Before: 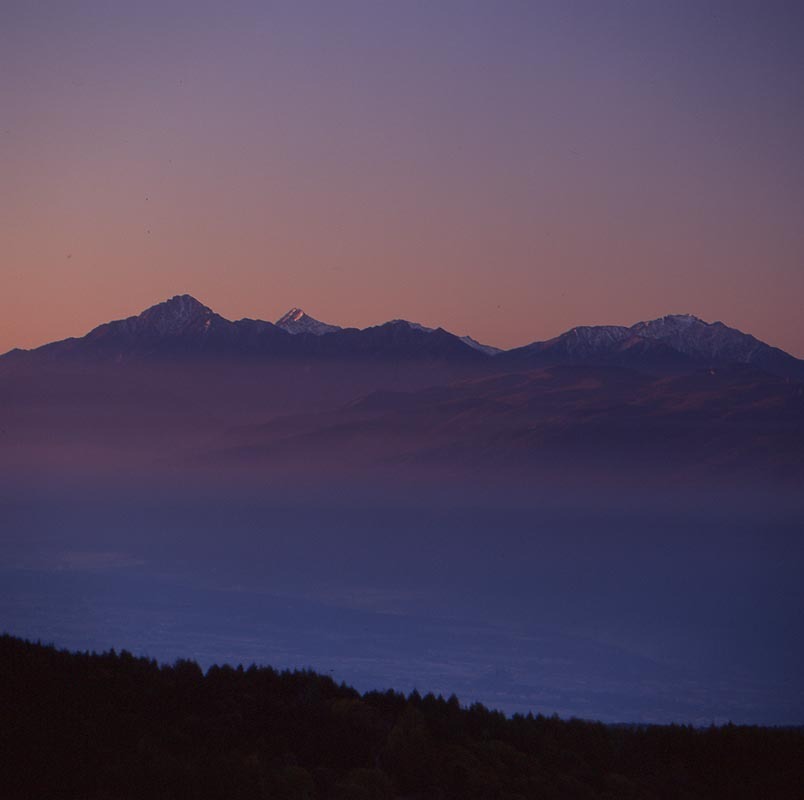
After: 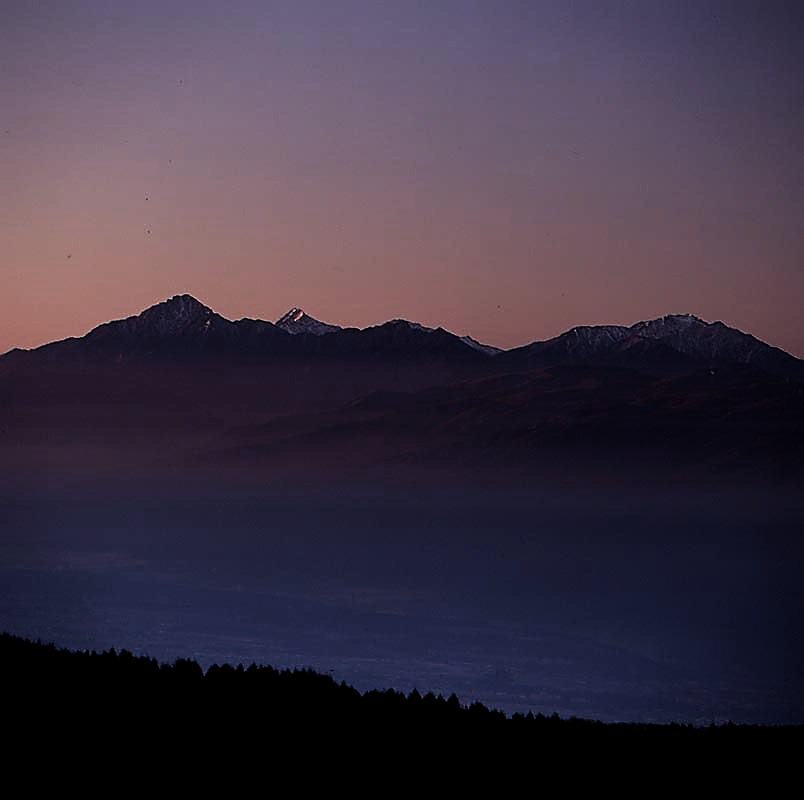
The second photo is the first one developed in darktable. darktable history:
exposure: exposure -0.153 EV, compensate highlight preservation false
filmic rgb: black relative exposure -8.25 EV, white relative exposure 2.22 EV, hardness 7.15, latitude 85.81%, contrast 1.708, highlights saturation mix -4%, shadows ↔ highlights balance -2.23%, iterations of high-quality reconstruction 0
sharpen: radius 1.381, amount 1.244, threshold 0.695
